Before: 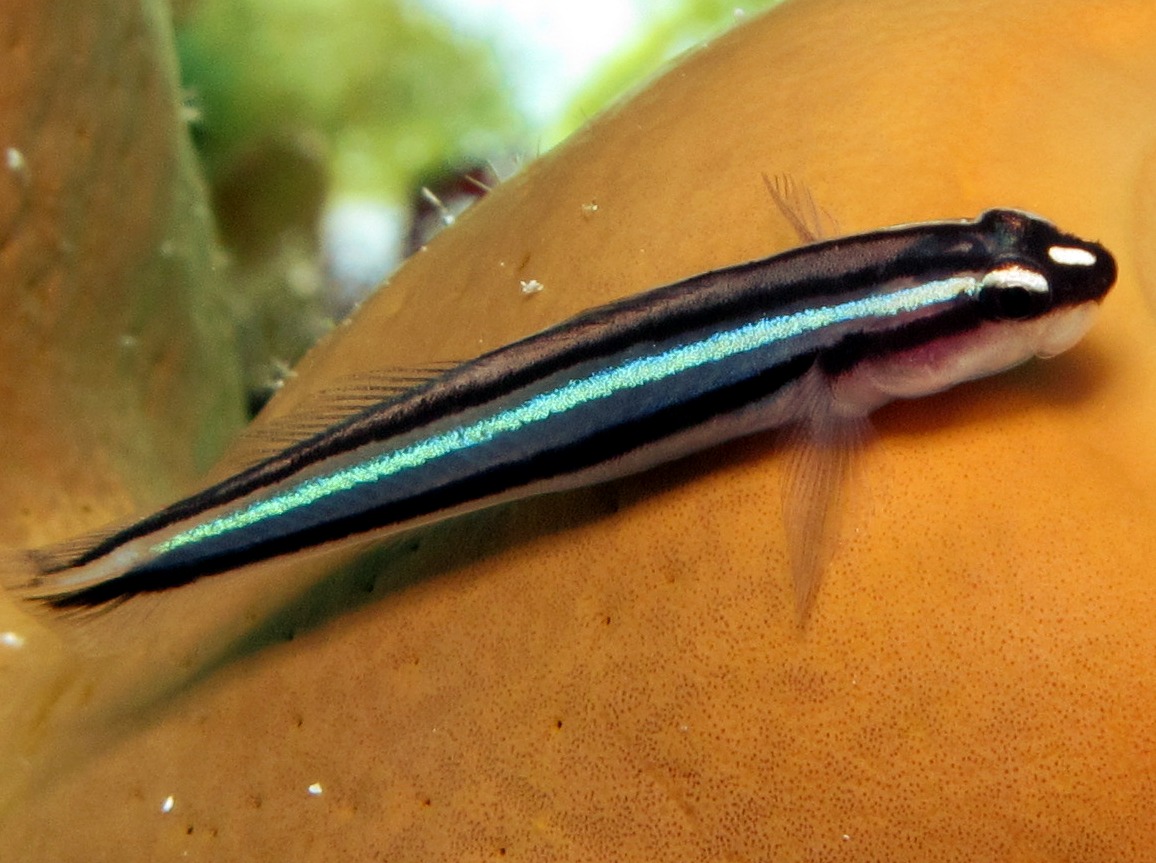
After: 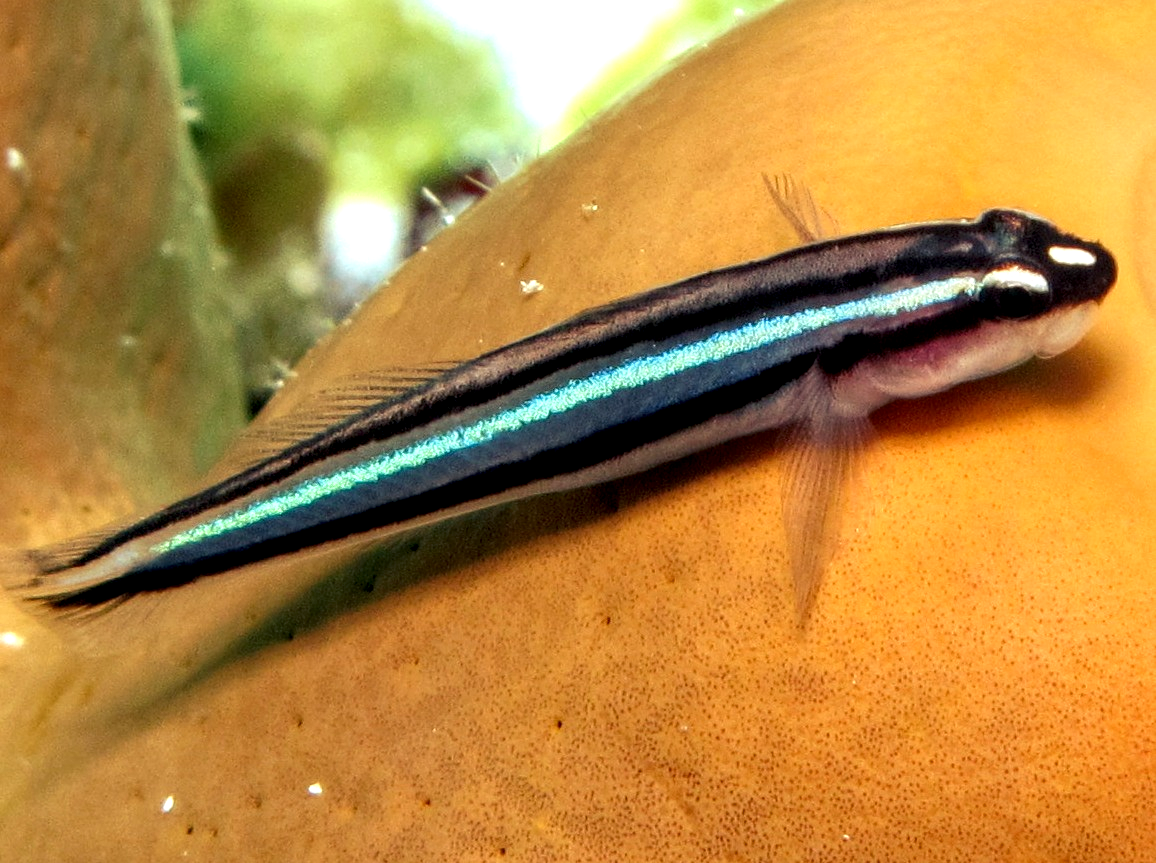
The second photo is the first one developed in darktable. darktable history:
local contrast: highlights 40%, shadows 59%, detail 136%, midtone range 0.508
exposure: exposure 0.608 EV, compensate highlight preservation false
